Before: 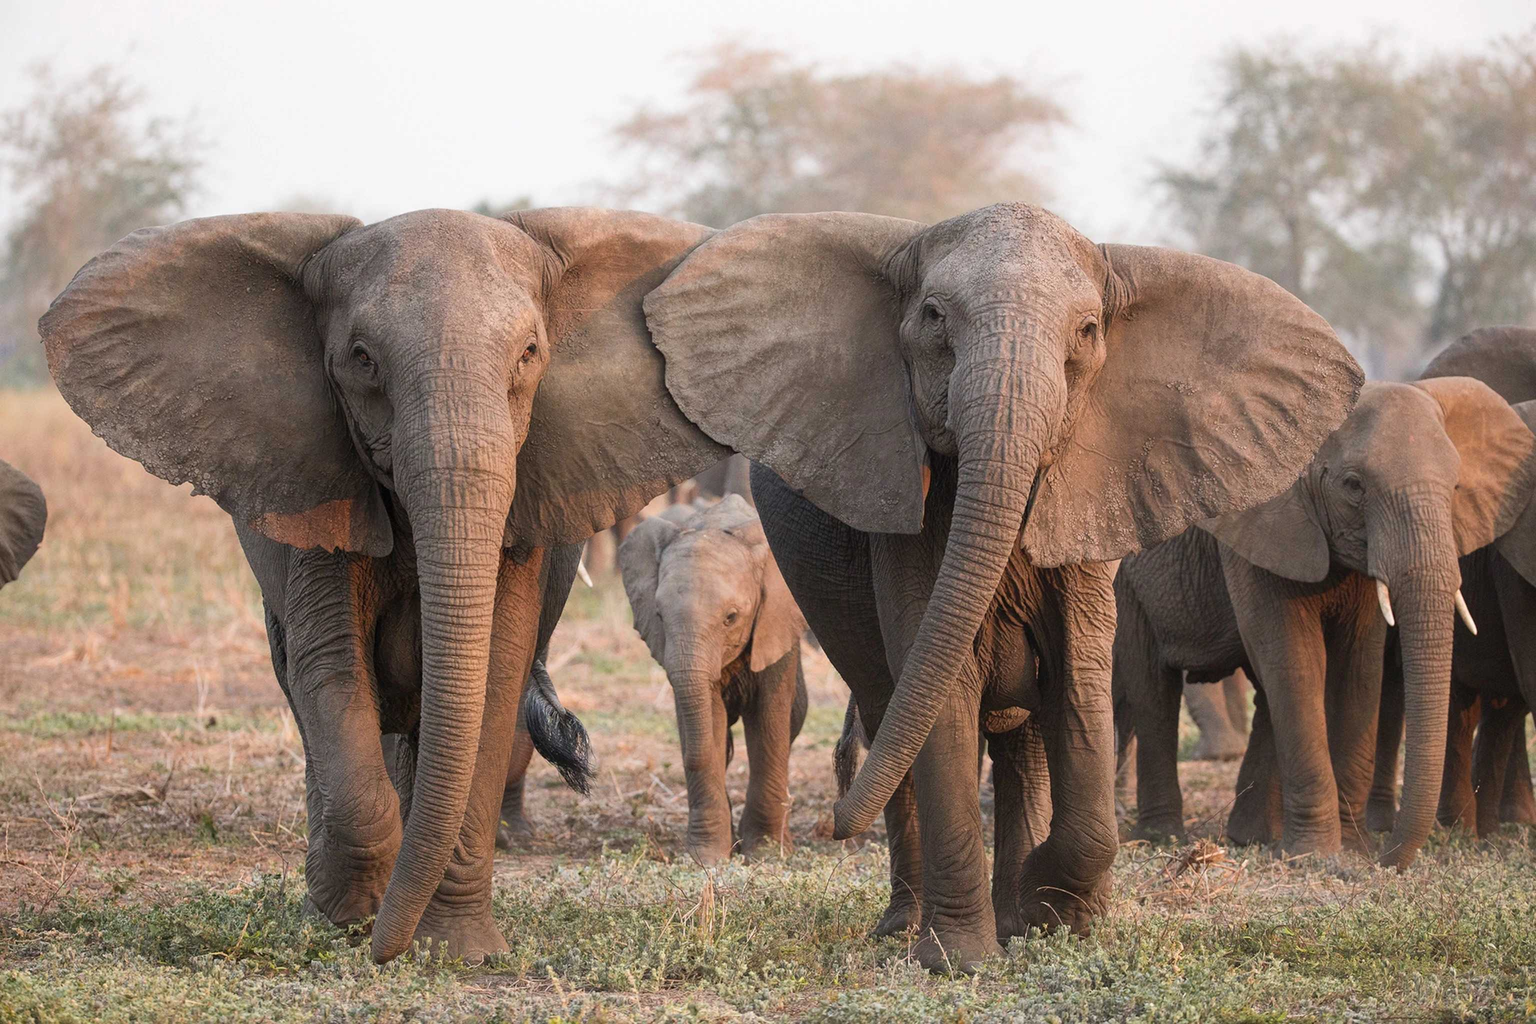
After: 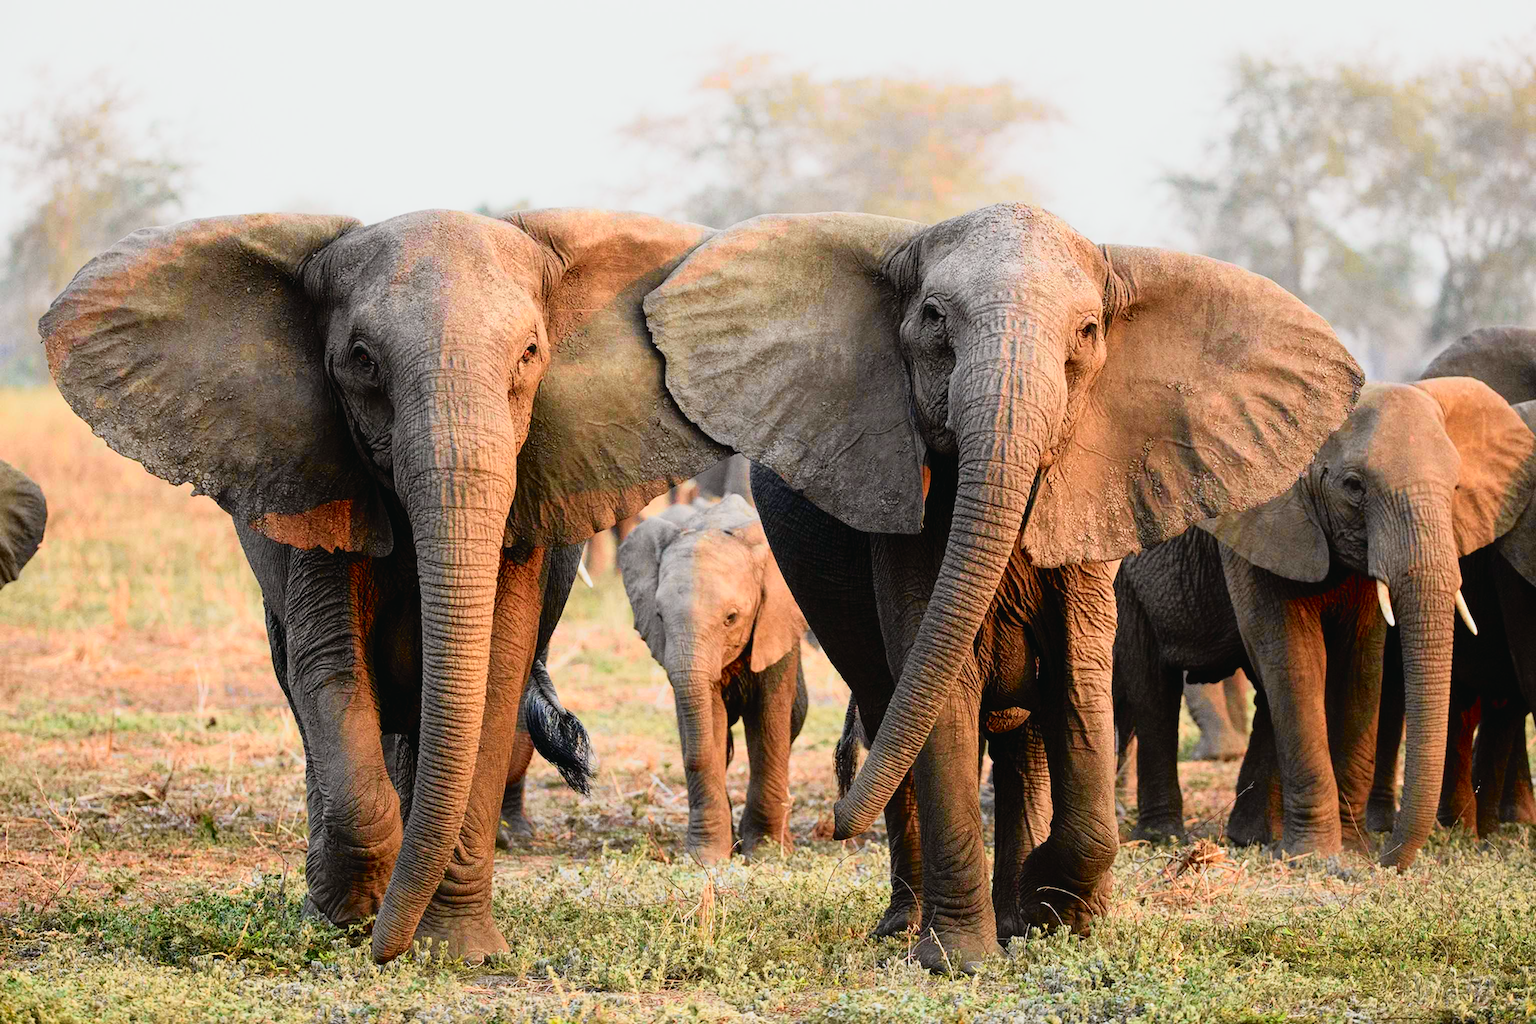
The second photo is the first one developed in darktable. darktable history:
filmic rgb: black relative exposure -8.7 EV, white relative exposure 2.7 EV, threshold 3 EV, target black luminance 0%, hardness 6.25, latitude 76.53%, contrast 1.326, shadows ↔ highlights balance -0.349%, preserve chrominance no, color science v4 (2020), enable highlight reconstruction true
tone curve: curves: ch0 [(0, 0.022) (0.114, 0.088) (0.282, 0.316) (0.446, 0.511) (0.613, 0.693) (0.786, 0.843) (0.999, 0.949)]; ch1 [(0, 0) (0.395, 0.343) (0.463, 0.427) (0.486, 0.474) (0.503, 0.5) (0.535, 0.522) (0.555, 0.566) (0.594, 0.614) (0.755, 0.793) (1, 1)]; ch2 [(0, 0) (0.369, 0.388) (0.449, 0.431) (0.501, 0.5) (0.528, 0.517) (0.561, 0.59) (0.612, 0.646) (0.697, 0.721) (1, 1)], color space Lab, independent channels, preserve colors none
